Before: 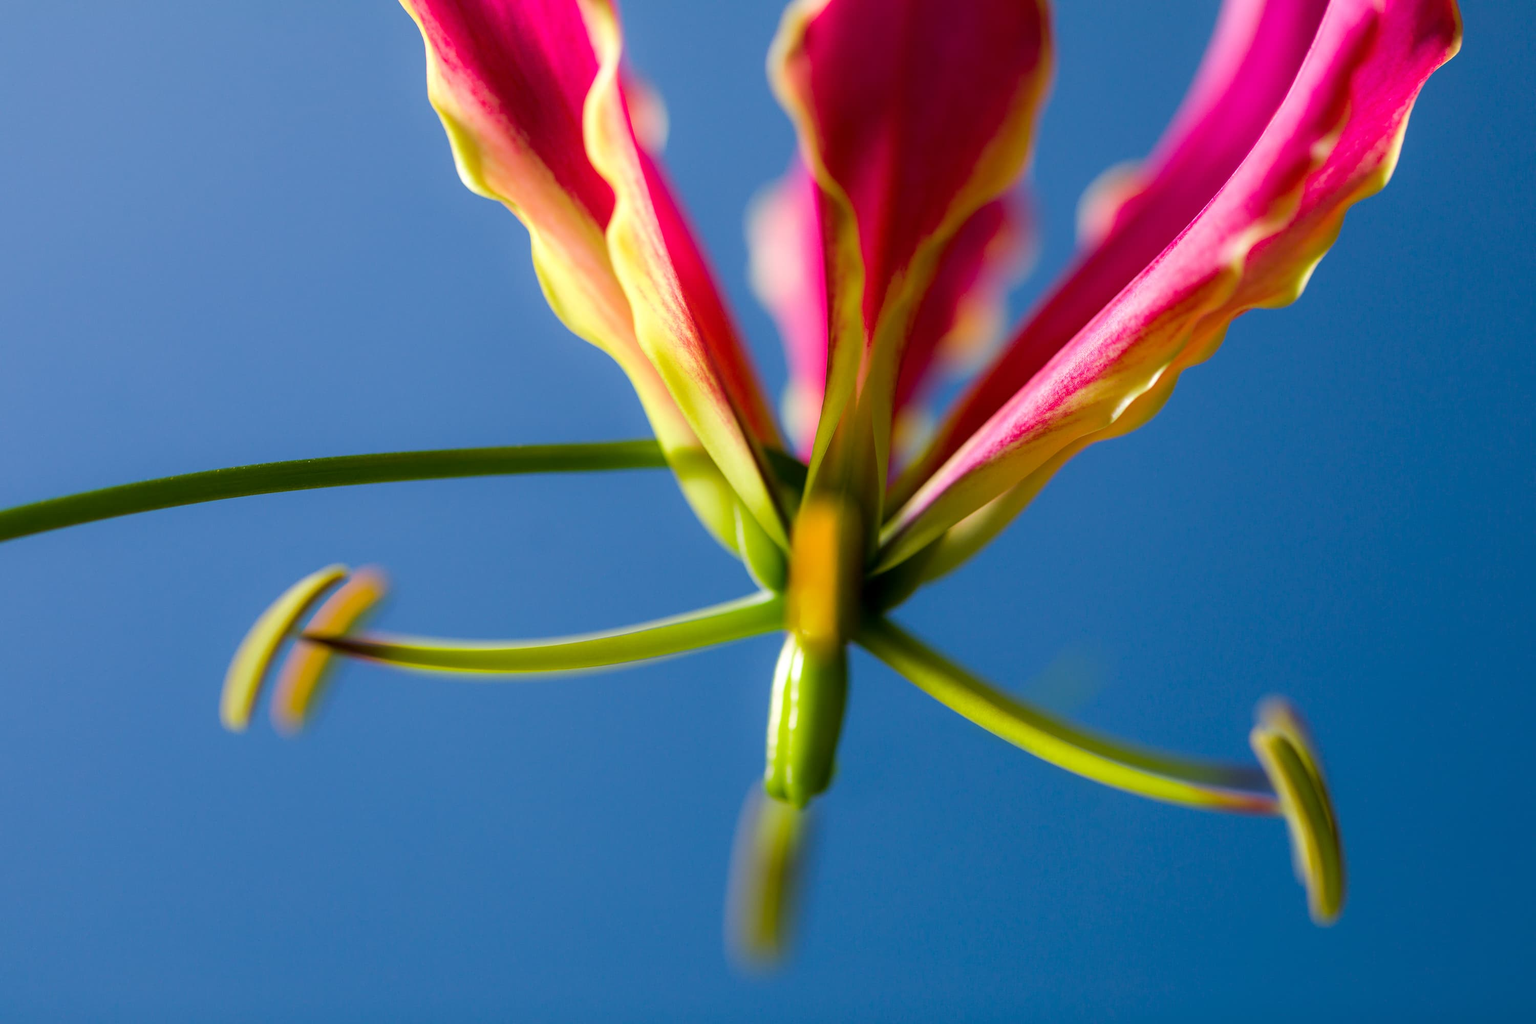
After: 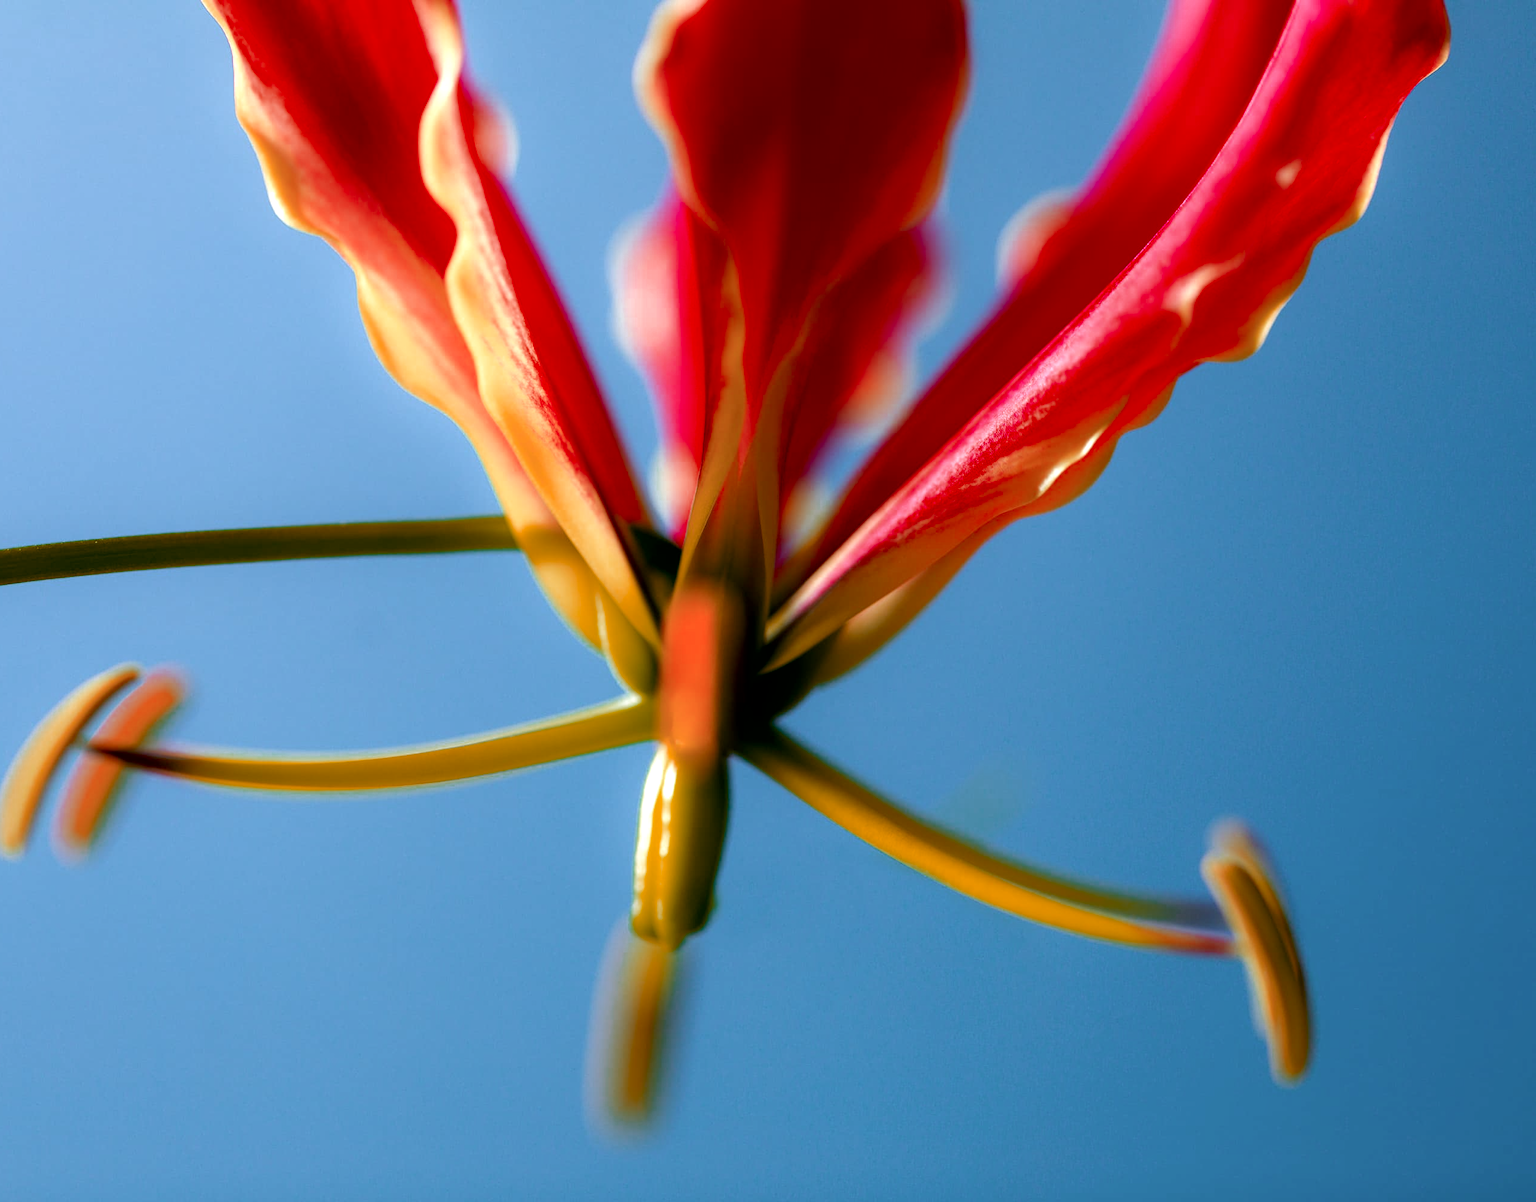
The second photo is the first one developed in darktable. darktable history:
crop and rotate: left 14.808%
tone equalizer: -8 EV -0.776 EV, -7 EV -0.703 EV, -6 EV -0.562 EV, -5 EV -0.424 EV, -3 EV 0.378 EV, -2 EV 0.6 EV, -1 EV 0.678 EV, +0 EV 0.726 EV, mask exposure compensation -0.485 EV
exposure: black level correction 0.011, compensate highlight preservation false
local contrast: mode bilateral grid, contrast 99, coarseness 100, detail 90%, midtone range 0.2
color zones: curves: ch0 [(0, 0.299) (0.25, 0.383) (0.456, 0.352) (0.736, 0.571)]; ch1 [(0, 0.63) (0.151, 0.568) (0.254, 0.416) (0.47, 0.558) (0.732, 0.37) (0.909, 0.492)]; ch2 [(0.004, 0.604) (0.158, 0.443) (0.257, 0.403) (0.761, 0.468)]
